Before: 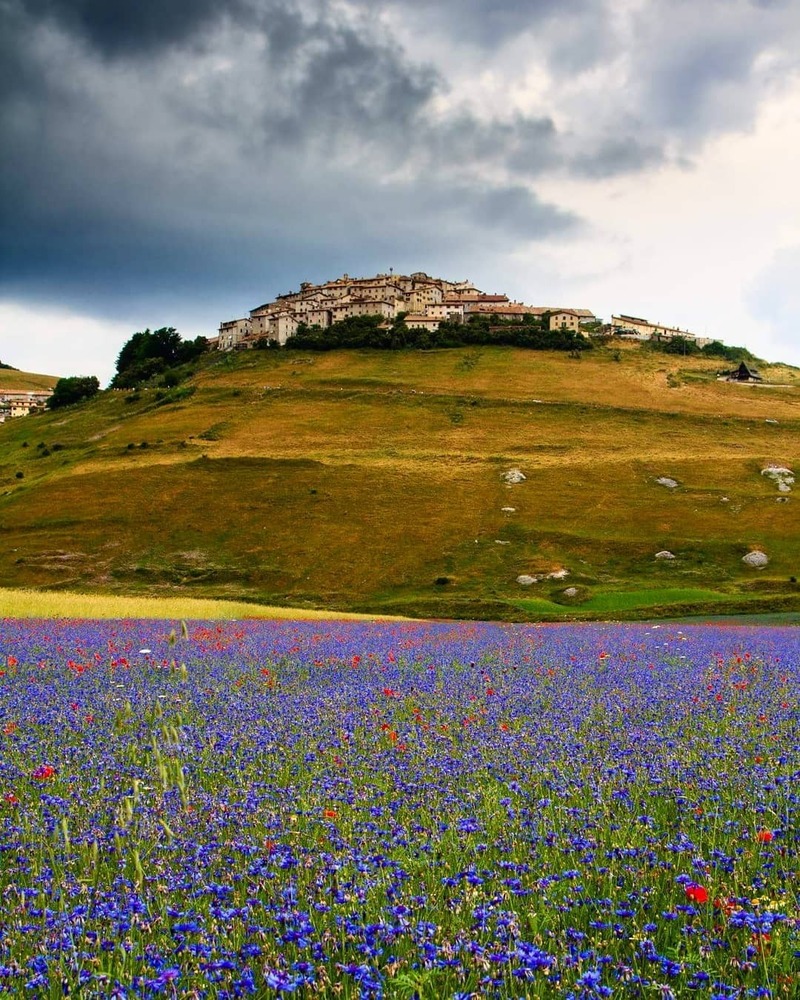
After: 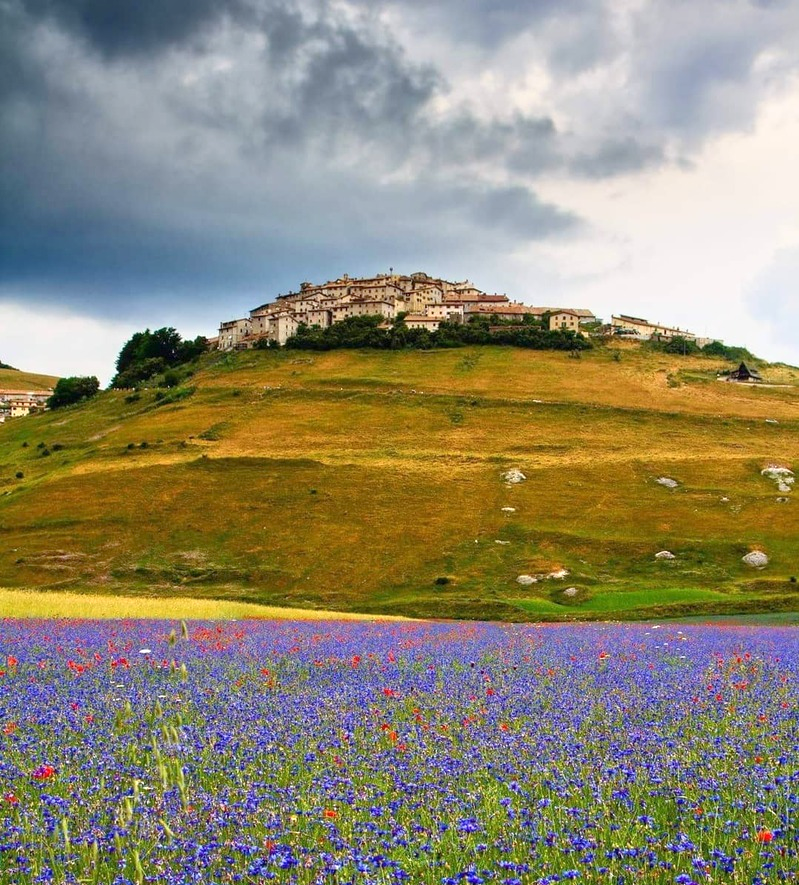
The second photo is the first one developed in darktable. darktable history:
tone equalizer: -8 EV 1 EV, -7 EV 1 EV, -6 EV 1 EV, -5 EV 1 EV, -4 EV 1 EV, -3 EV 0.75 EV, -2 EV 0.5 EV, -1 EV 0.25 EV
crop and rotate: top 0%, bottom 11.49%
